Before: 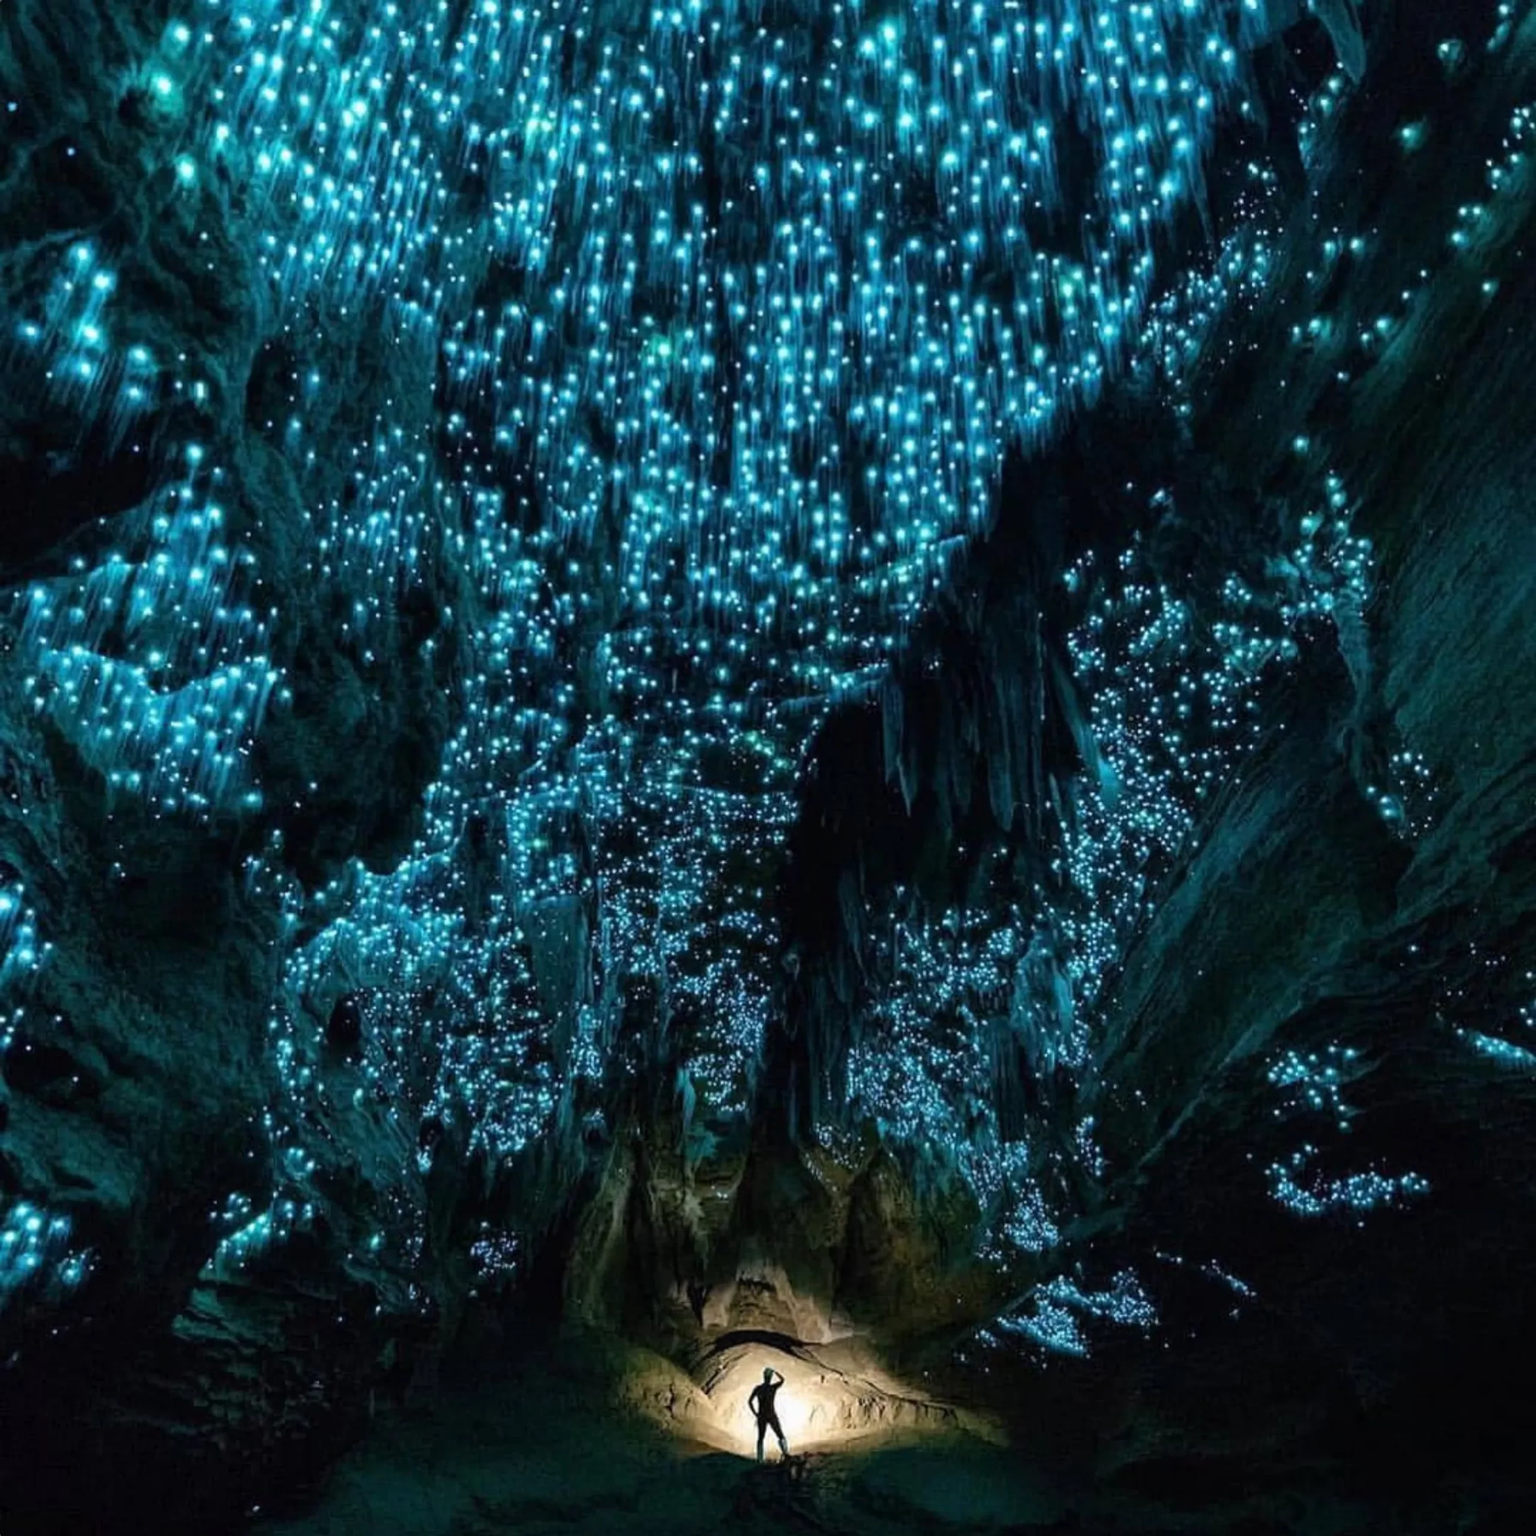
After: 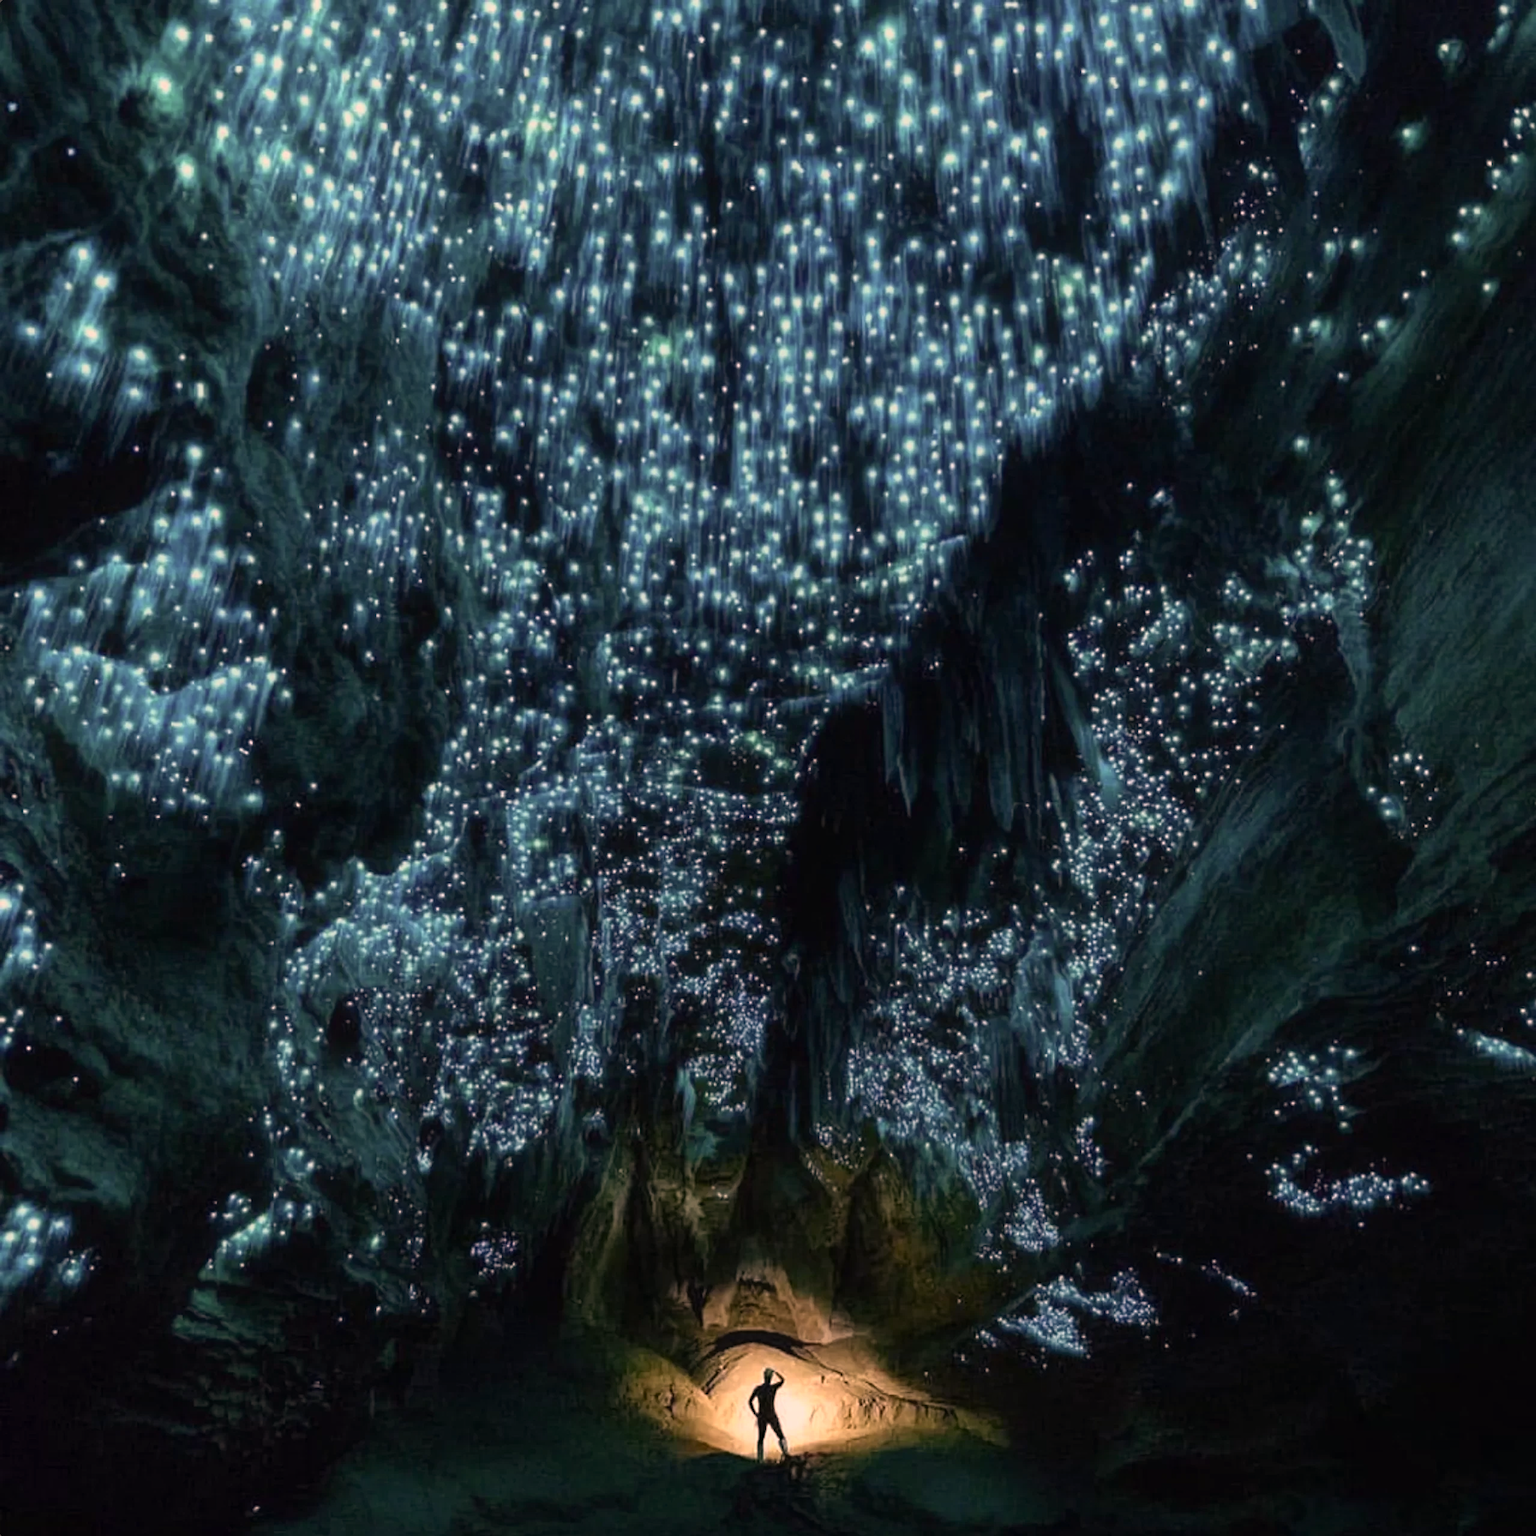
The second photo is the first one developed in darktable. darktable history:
sharpen: radius 5.345, amount 0.315, threshold 26.536
contrast equalizer: octaves 7, y [[0.511, 0.558, 0.631, 0.632, 0.559, 0.512], [0.5 ×6], [0.507, 0.559, 0.627, 0.644, 0.647, 0.647], [0 ×6], [0 ×6]], mix -0.203
color correction: highlights a* 21.1, highlights b* 19.28
